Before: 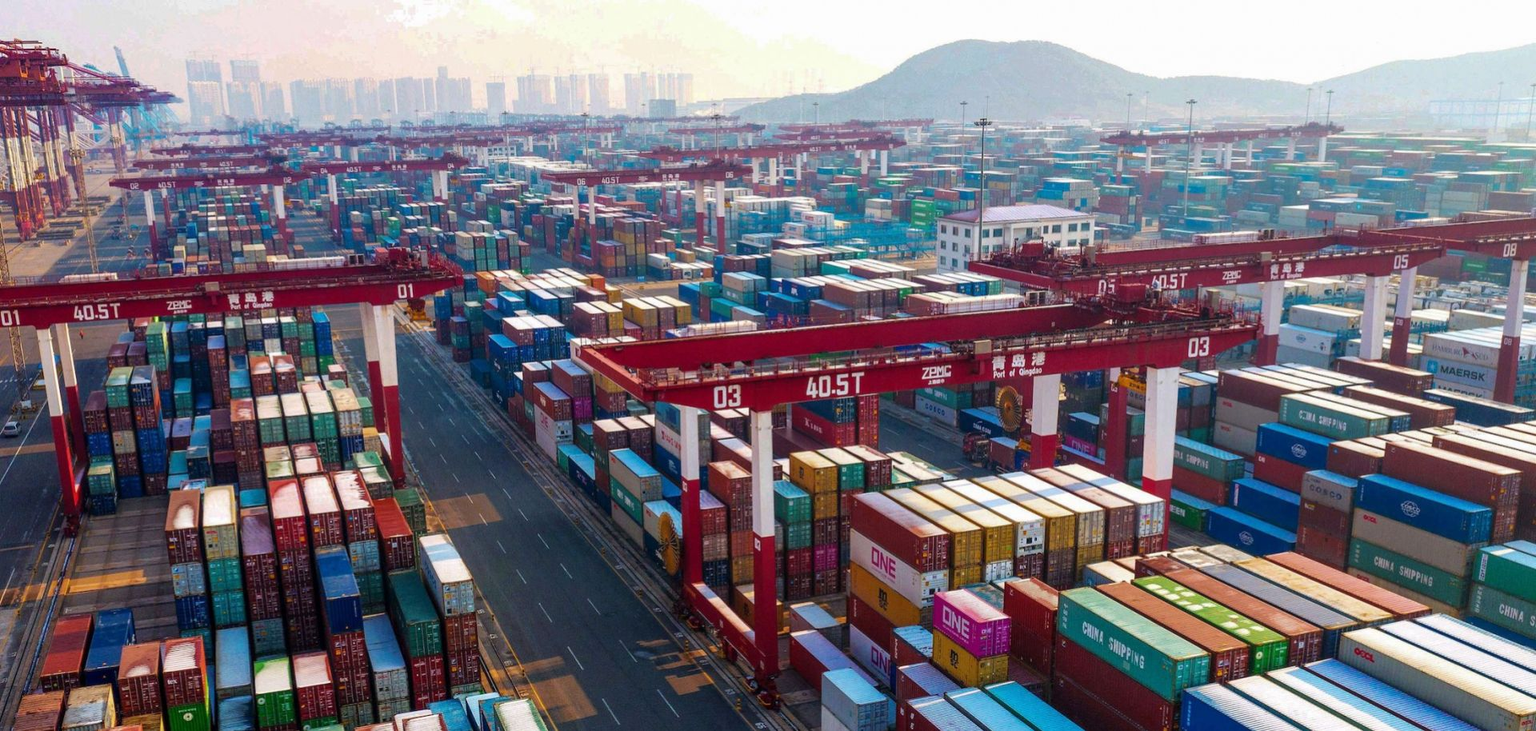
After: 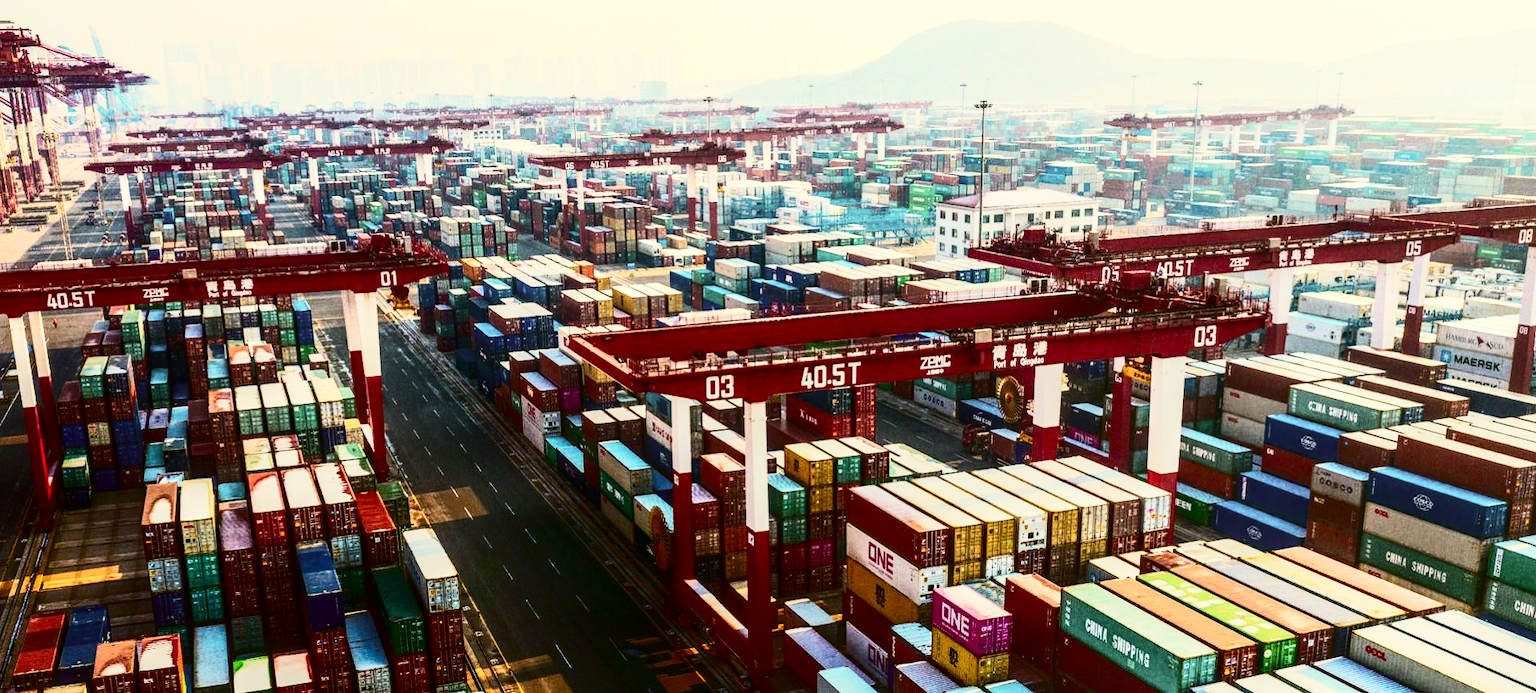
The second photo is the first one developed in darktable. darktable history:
crop: left 1.863%, top 2.923%, right 0.968%, bottom 4.945%
shadows and highlights: shadows -87.95, highlights -36.7, soften with gaussian
exposure: black level correction 0.001, exposure 0.295 EV, compensate highlight preservation false
color correction: highlights a* -1.66, highlights b* 10.49, shadows a* 0.556, shadows b* 18.91
contrast brightness saturation: contrast 0.49, saturation -0.088
base curve: curves: ch0 [(0, 0) (0.088, 0.125) (0.176, 0.251) (0.354, 0.501) (0.613, 0.749) (1, 0.877)], preserve colors none
local contrast: on, module defaults
